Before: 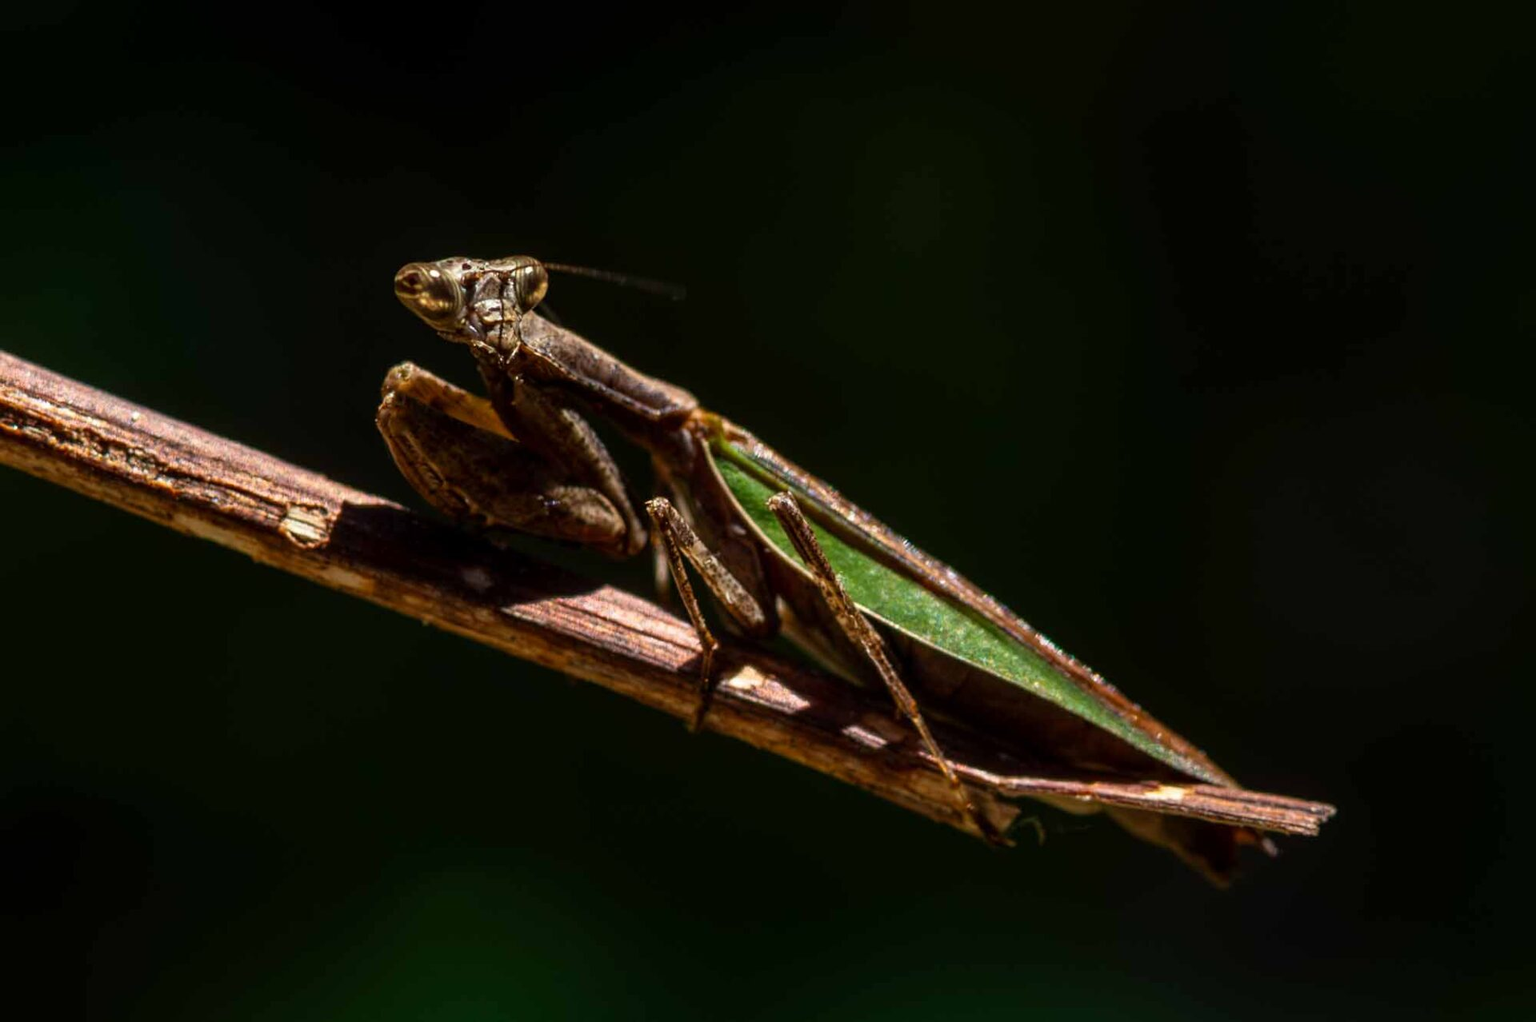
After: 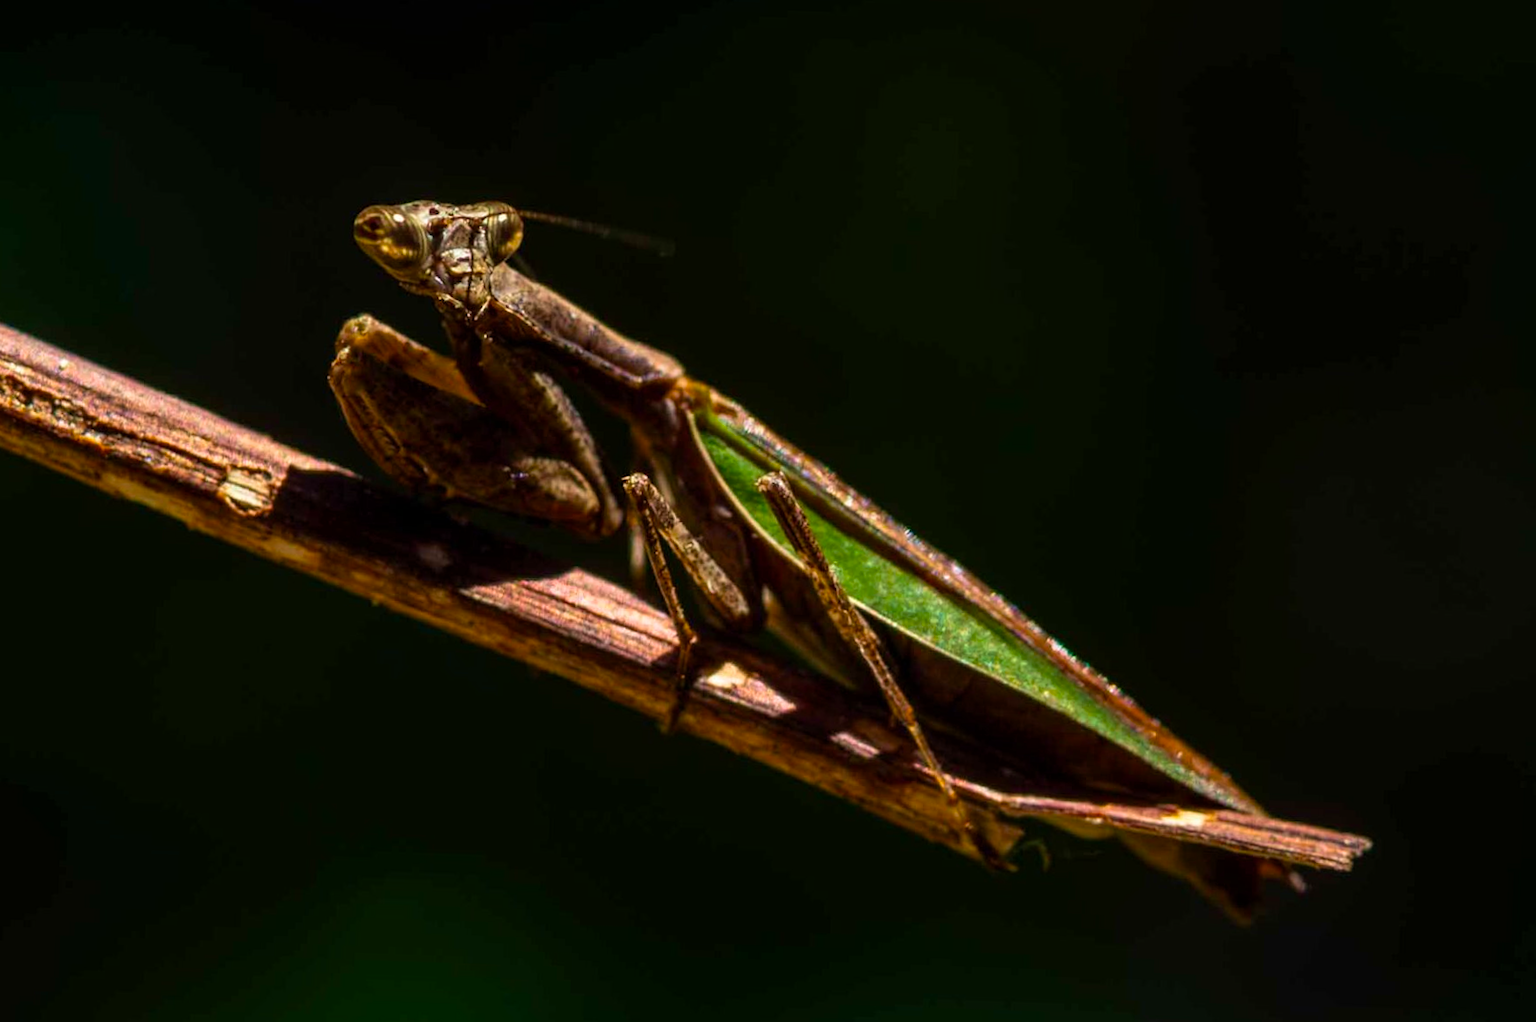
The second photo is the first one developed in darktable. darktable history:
crop and rotate: angle -1.96°, left 3.097%, top 4.154%, right 1.586%, bottom 0.529%
color balance rgb: perceptual saturation grading › global saturation 20%, global vibrance 20%
velvia: on, module defaults
